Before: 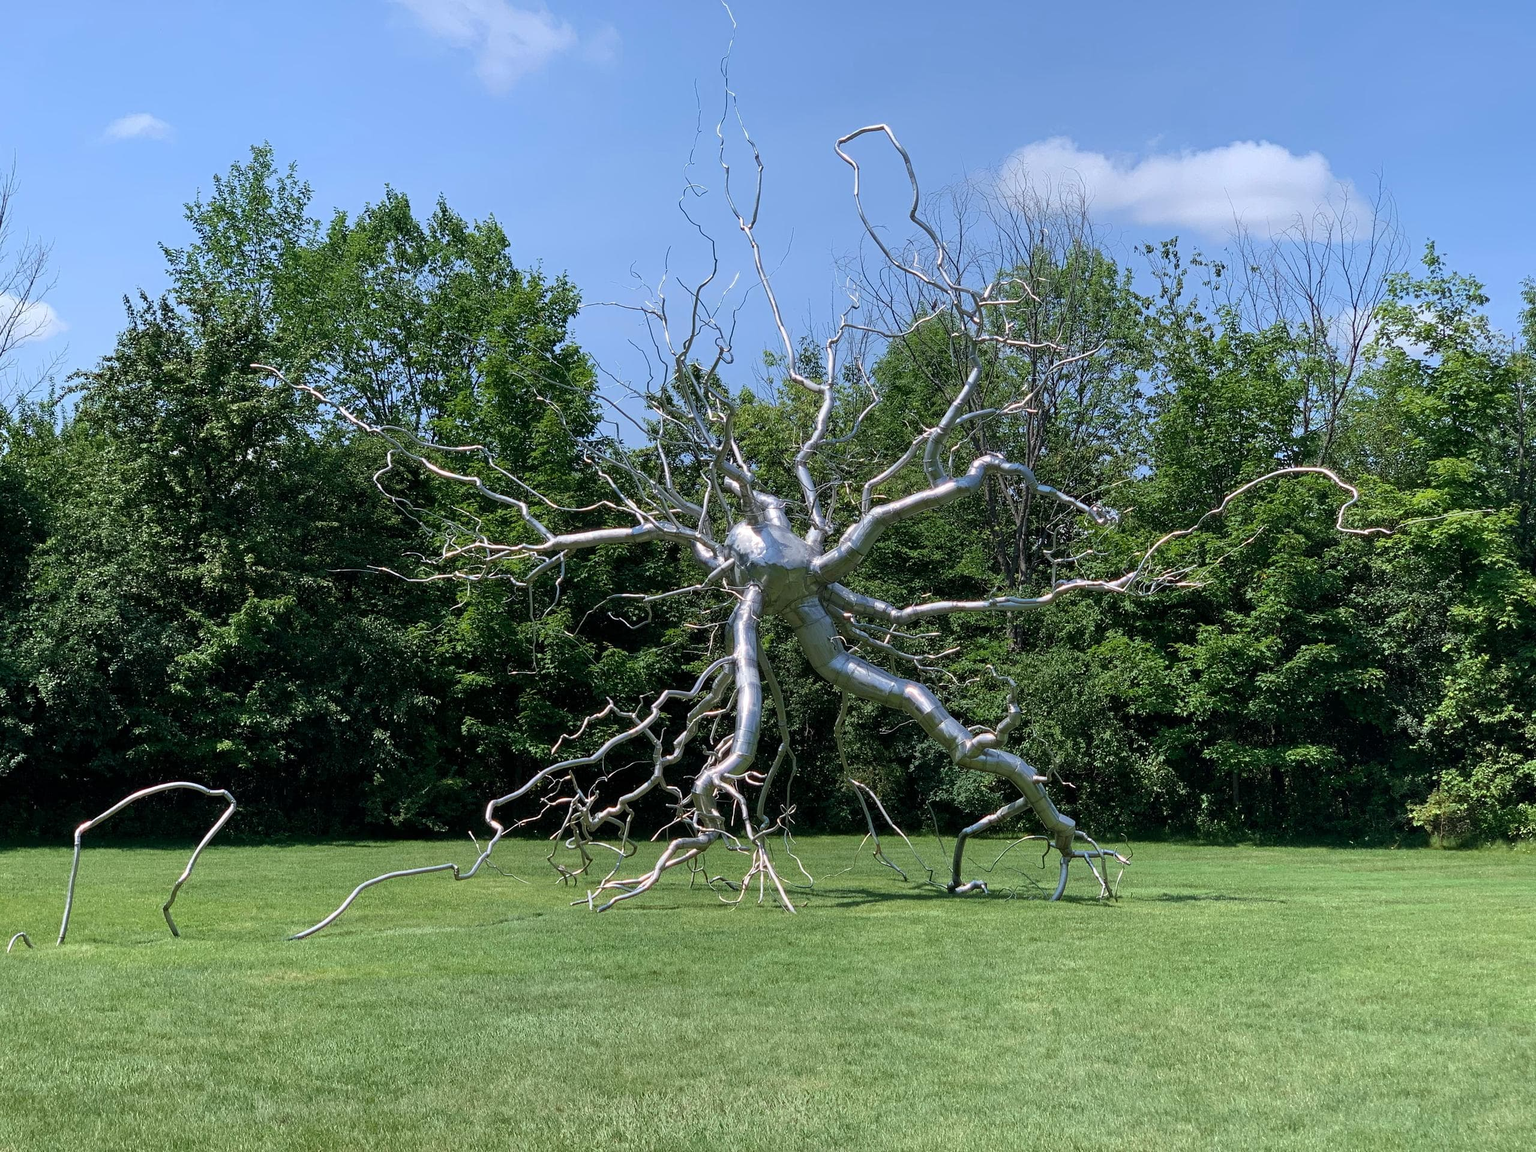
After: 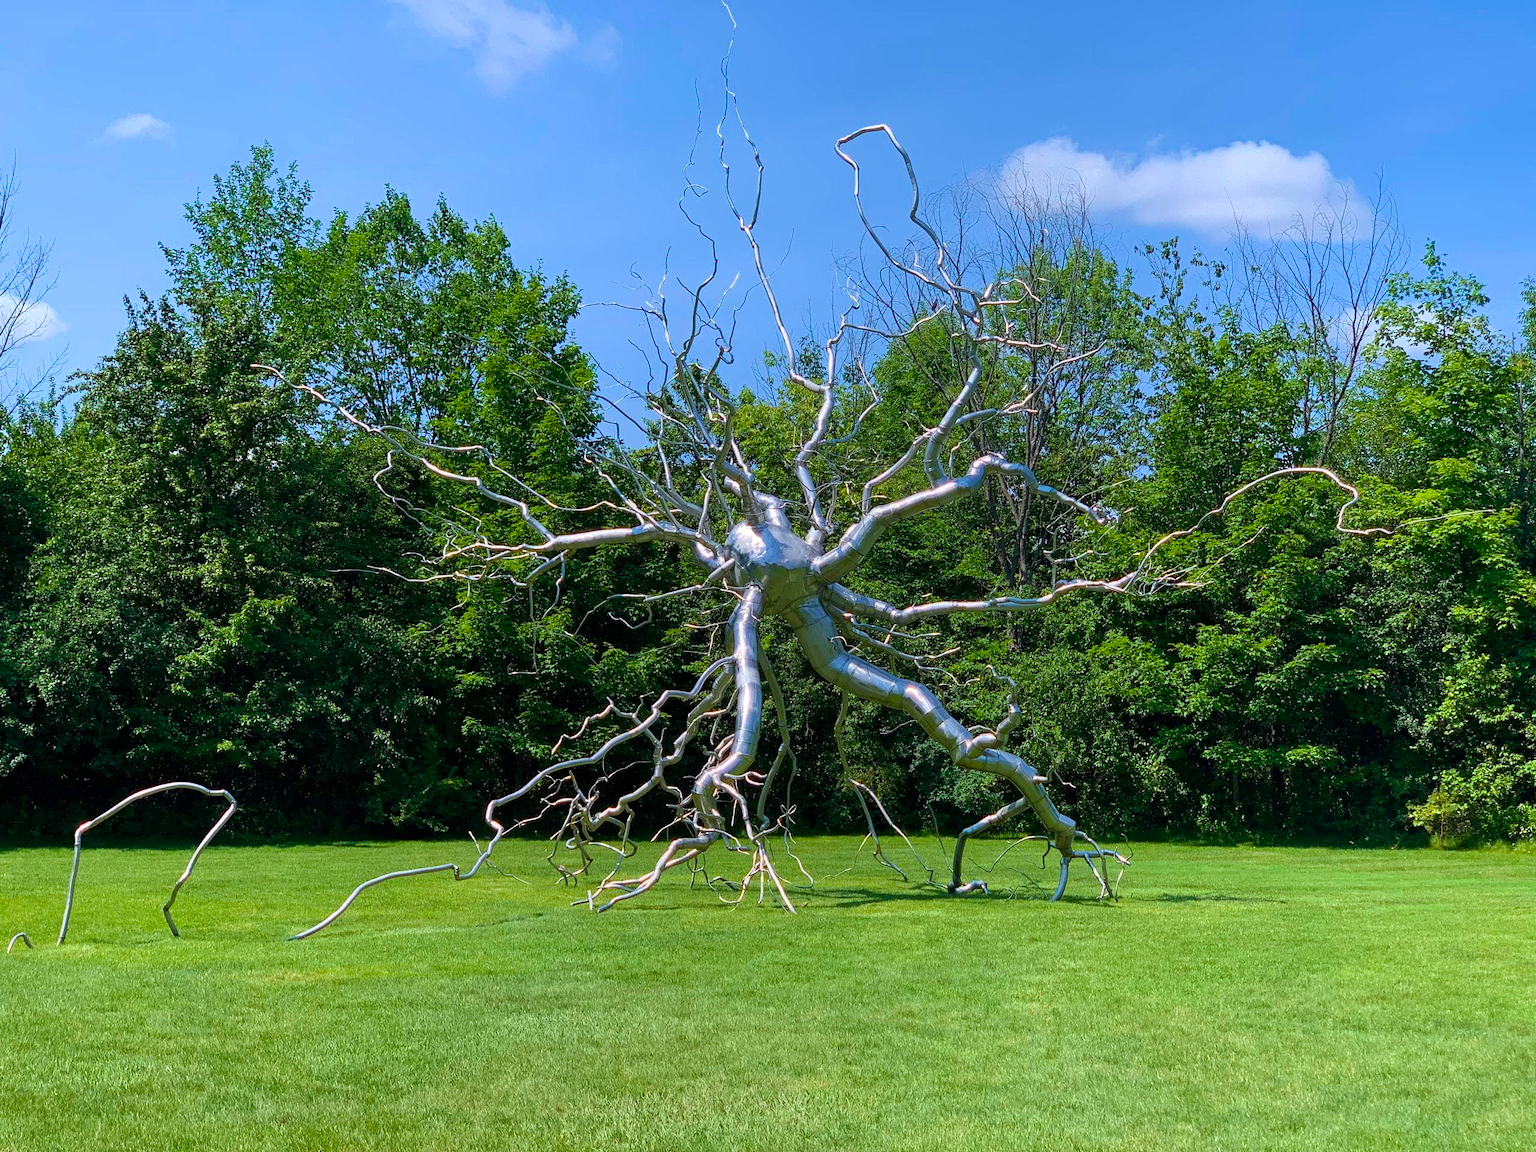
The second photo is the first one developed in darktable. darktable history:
velvia: strength 50.85%, mid-tones bias 0.514
